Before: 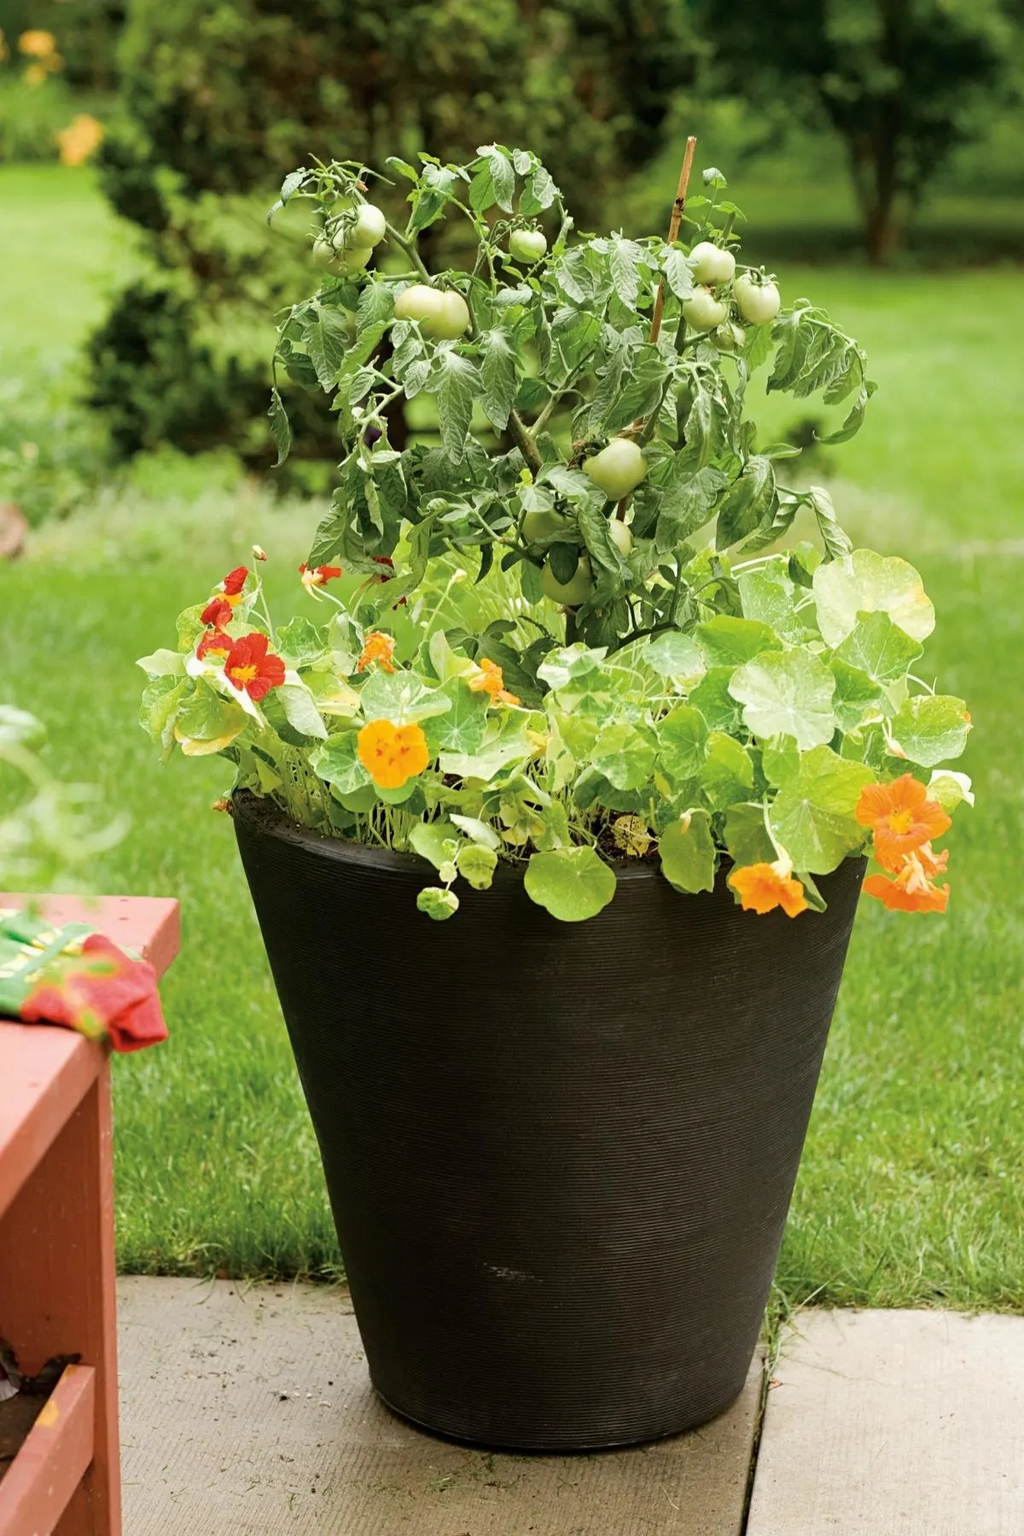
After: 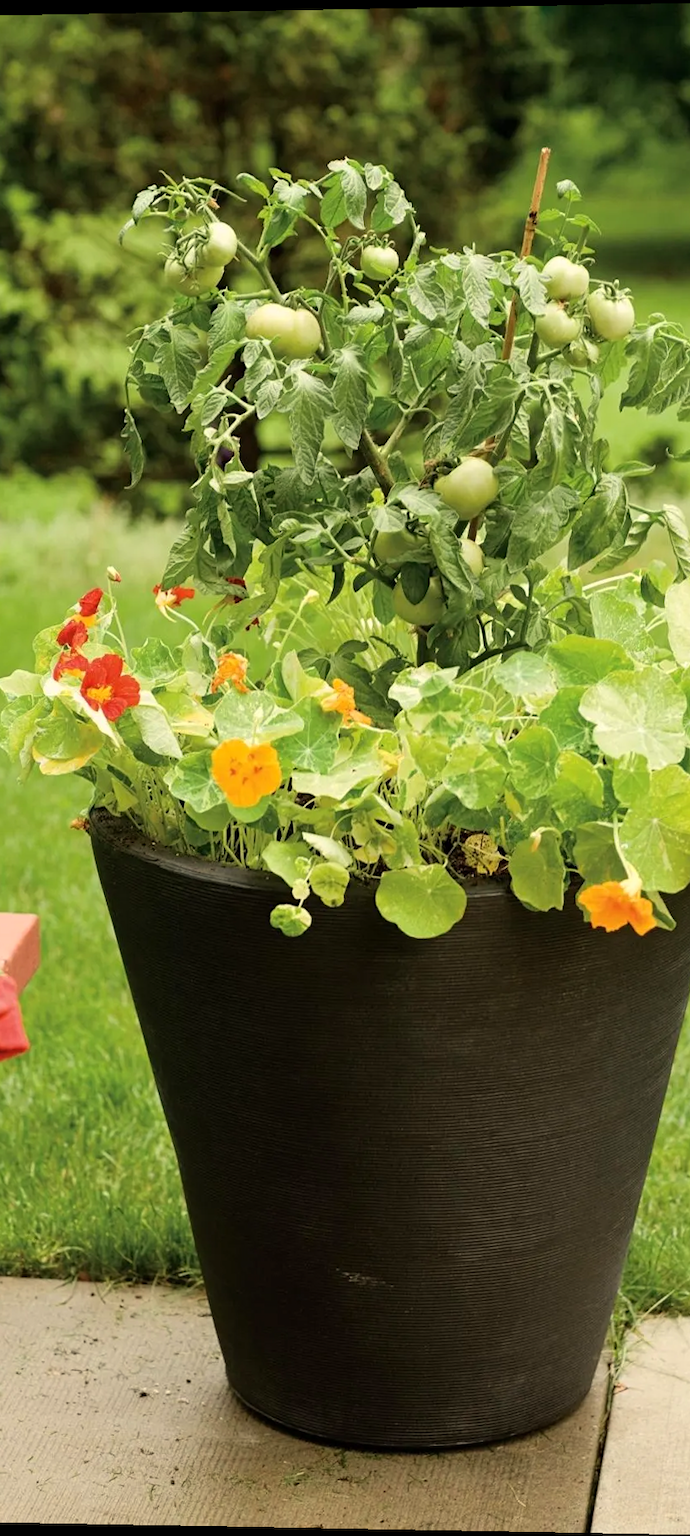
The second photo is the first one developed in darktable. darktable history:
white balance: red 1.029, blue 0.92
rotate and perspective: lens shift (vertical) 0.048, lens shift (horizontal) -0.024, automatic cropping off
crop and rotate: left 14.436%, right 18.898%
